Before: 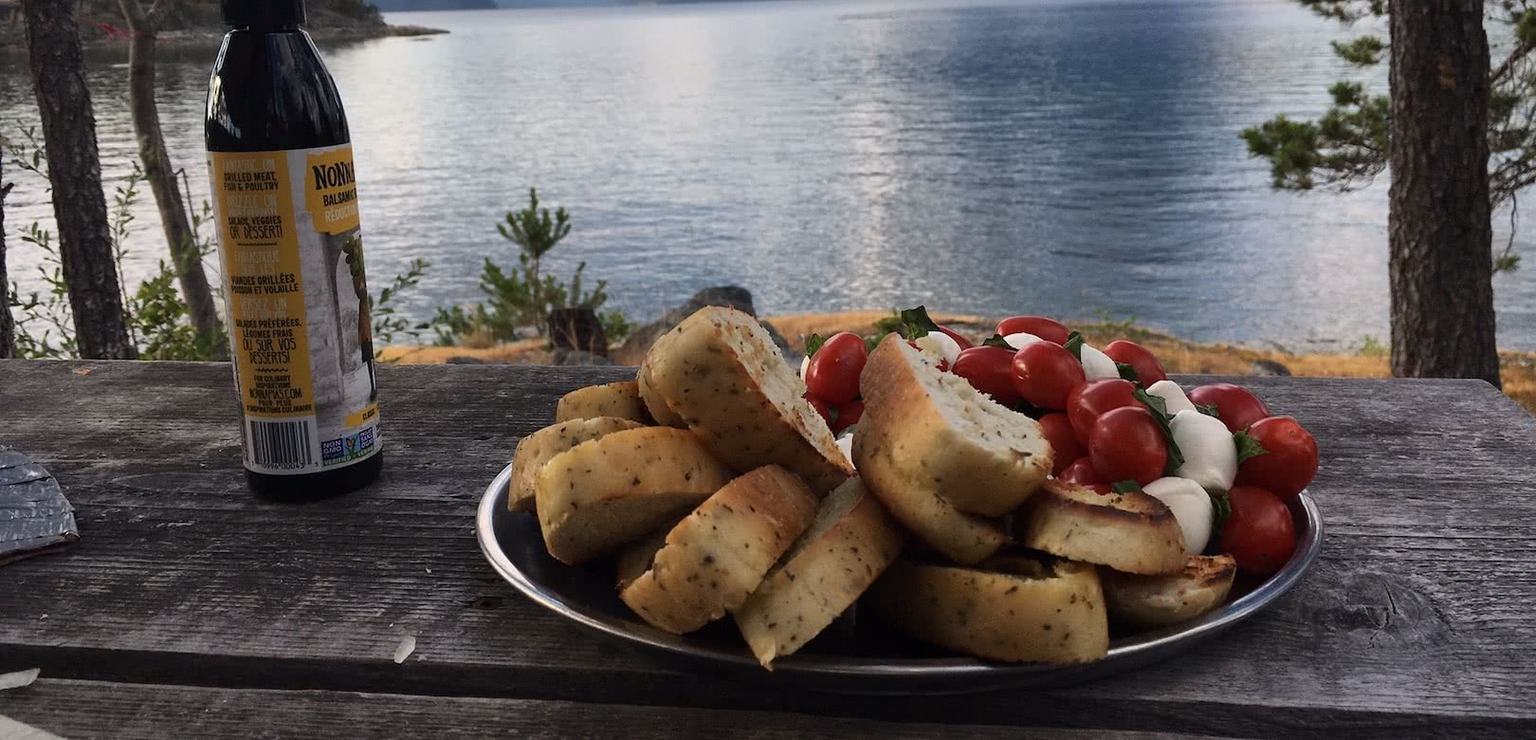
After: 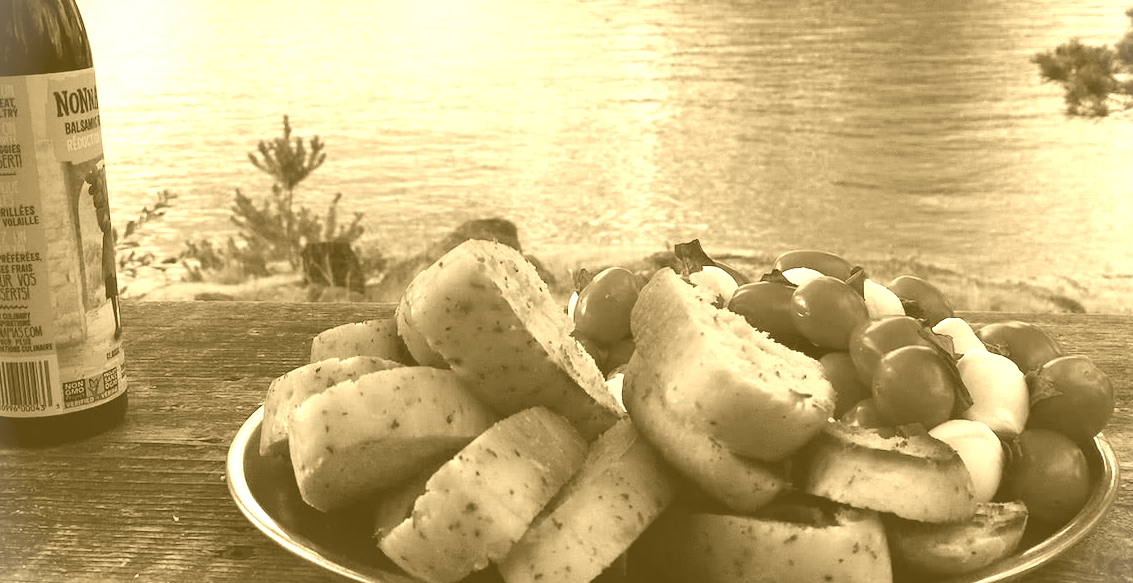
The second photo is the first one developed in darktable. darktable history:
colorize: hue 36°, source mix 100%
vignetting: fall-off start 100%, brightness 0.3, saturation 0
crop and rotate: left 17.046%, top 10.659%, right 12.989%, bottom 14.553%
